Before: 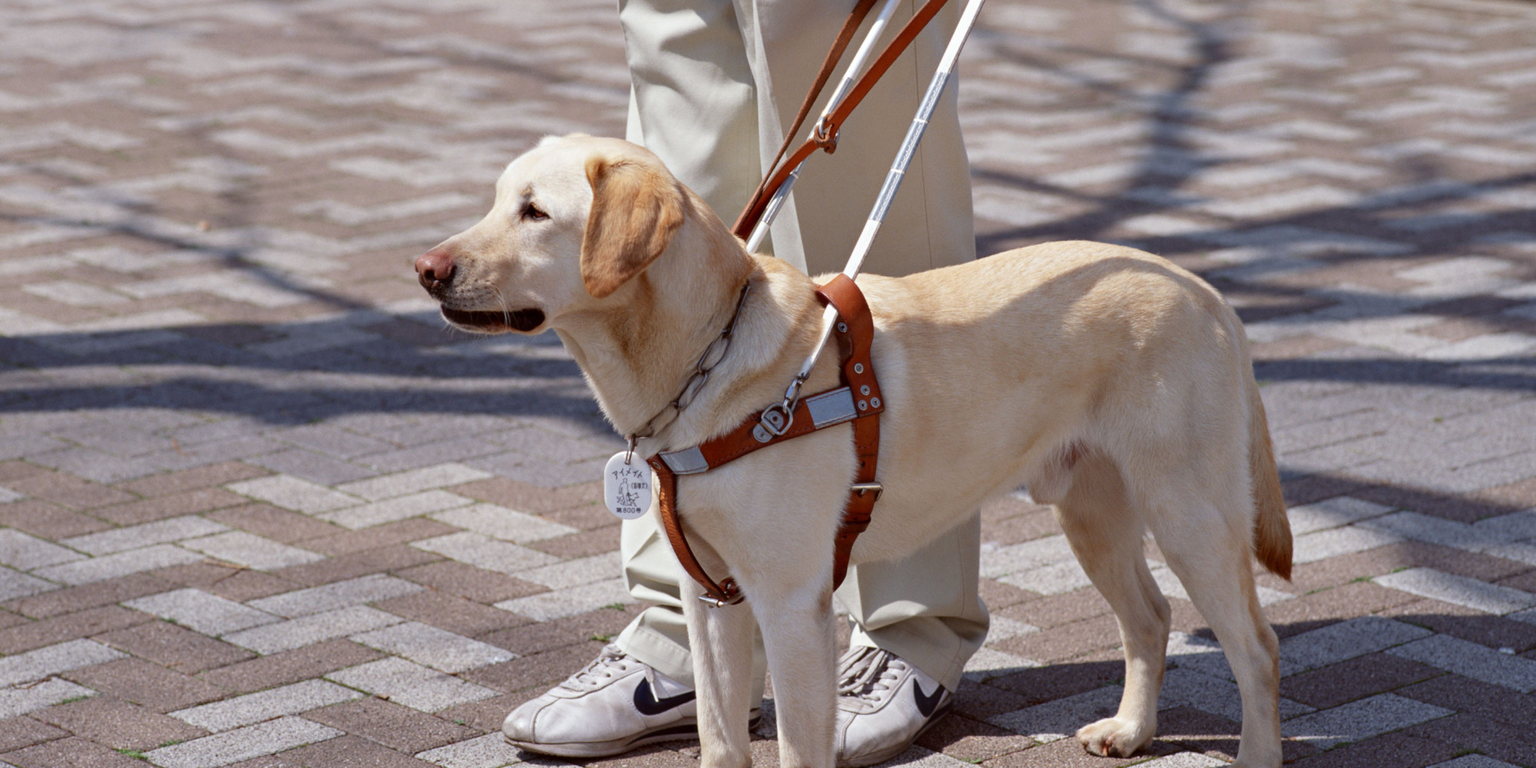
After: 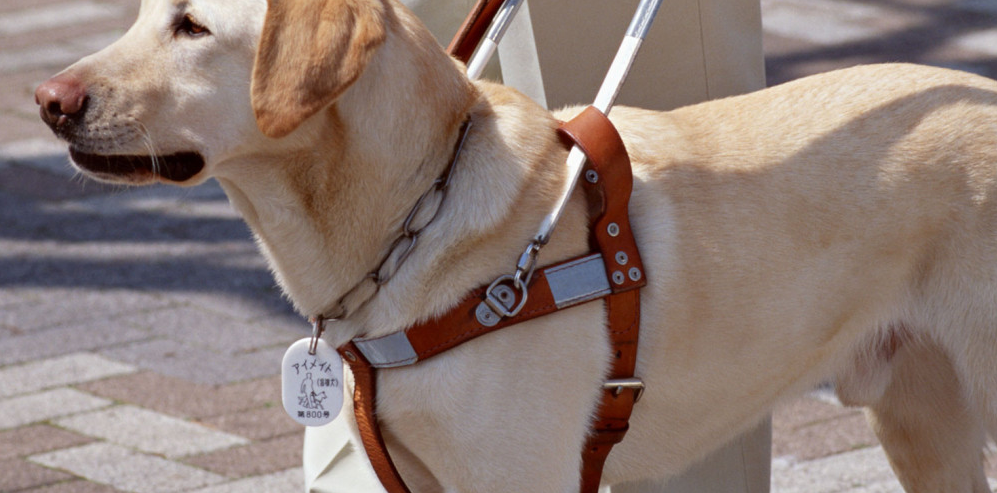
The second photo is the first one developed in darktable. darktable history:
crop: left 25.269%, top 25.065%, right 24.844%, bottom 25.571%
